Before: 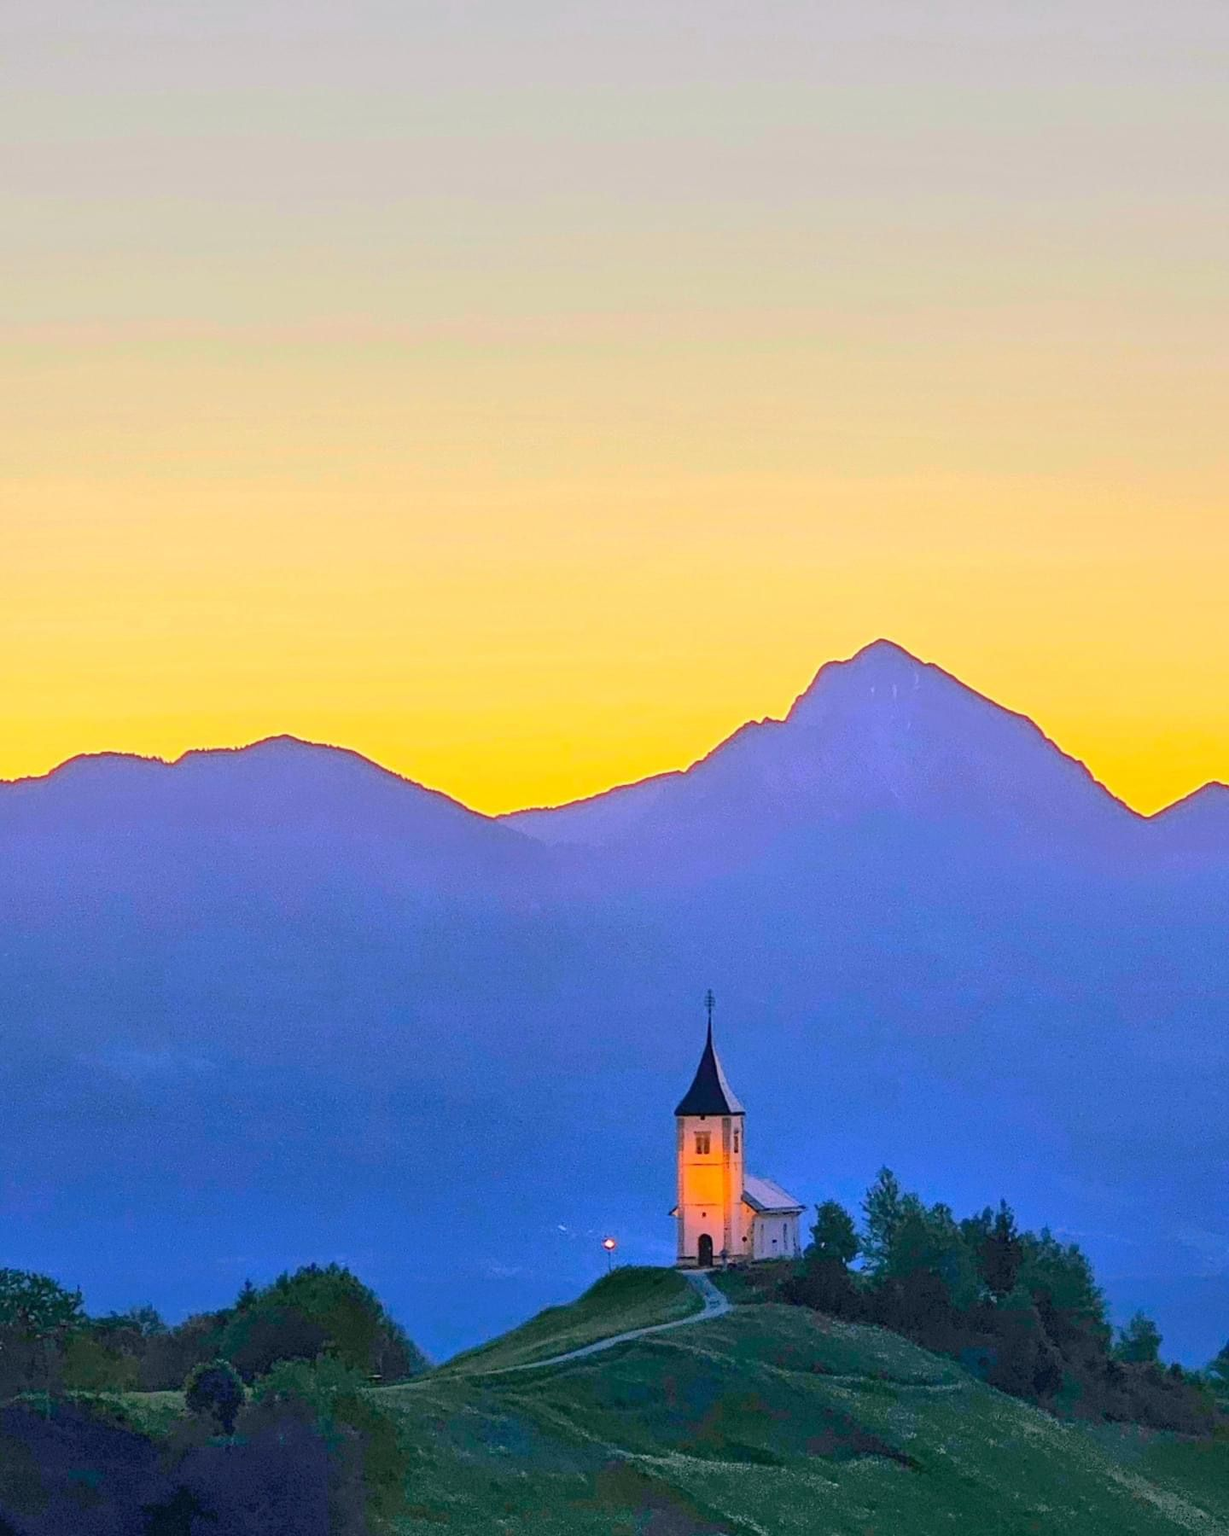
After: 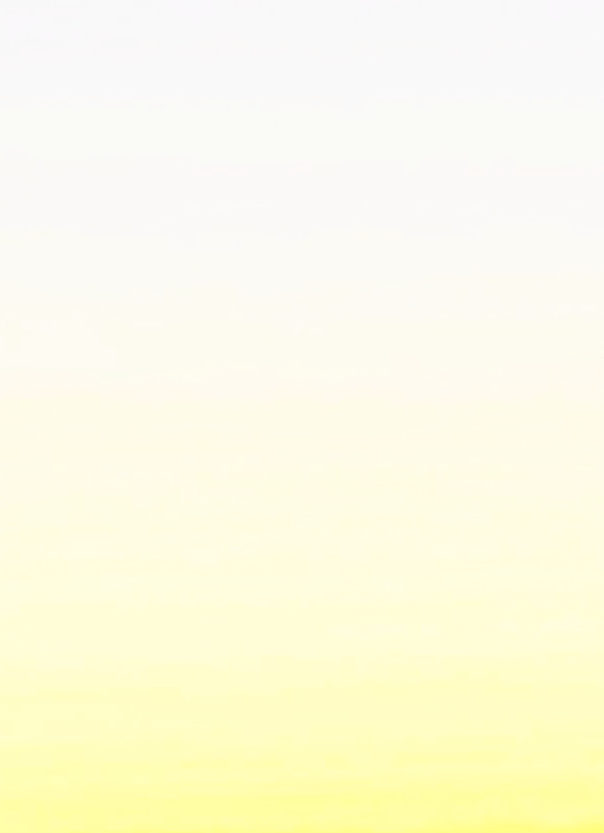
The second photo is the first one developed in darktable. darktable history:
base curve: curves: ch0 [(0, 0) (0.007, 0.004) (0.027, 0.03) (0.046, 0.07) (0.207, 0.54) (0.442, 0.872) (0.673, 0.972) (1, 1)], preserve colors none
crop and rotate: left 10.817%, top 0.062%, right 47.194%, bottom 53.626%
sharpen: on, module defaults
